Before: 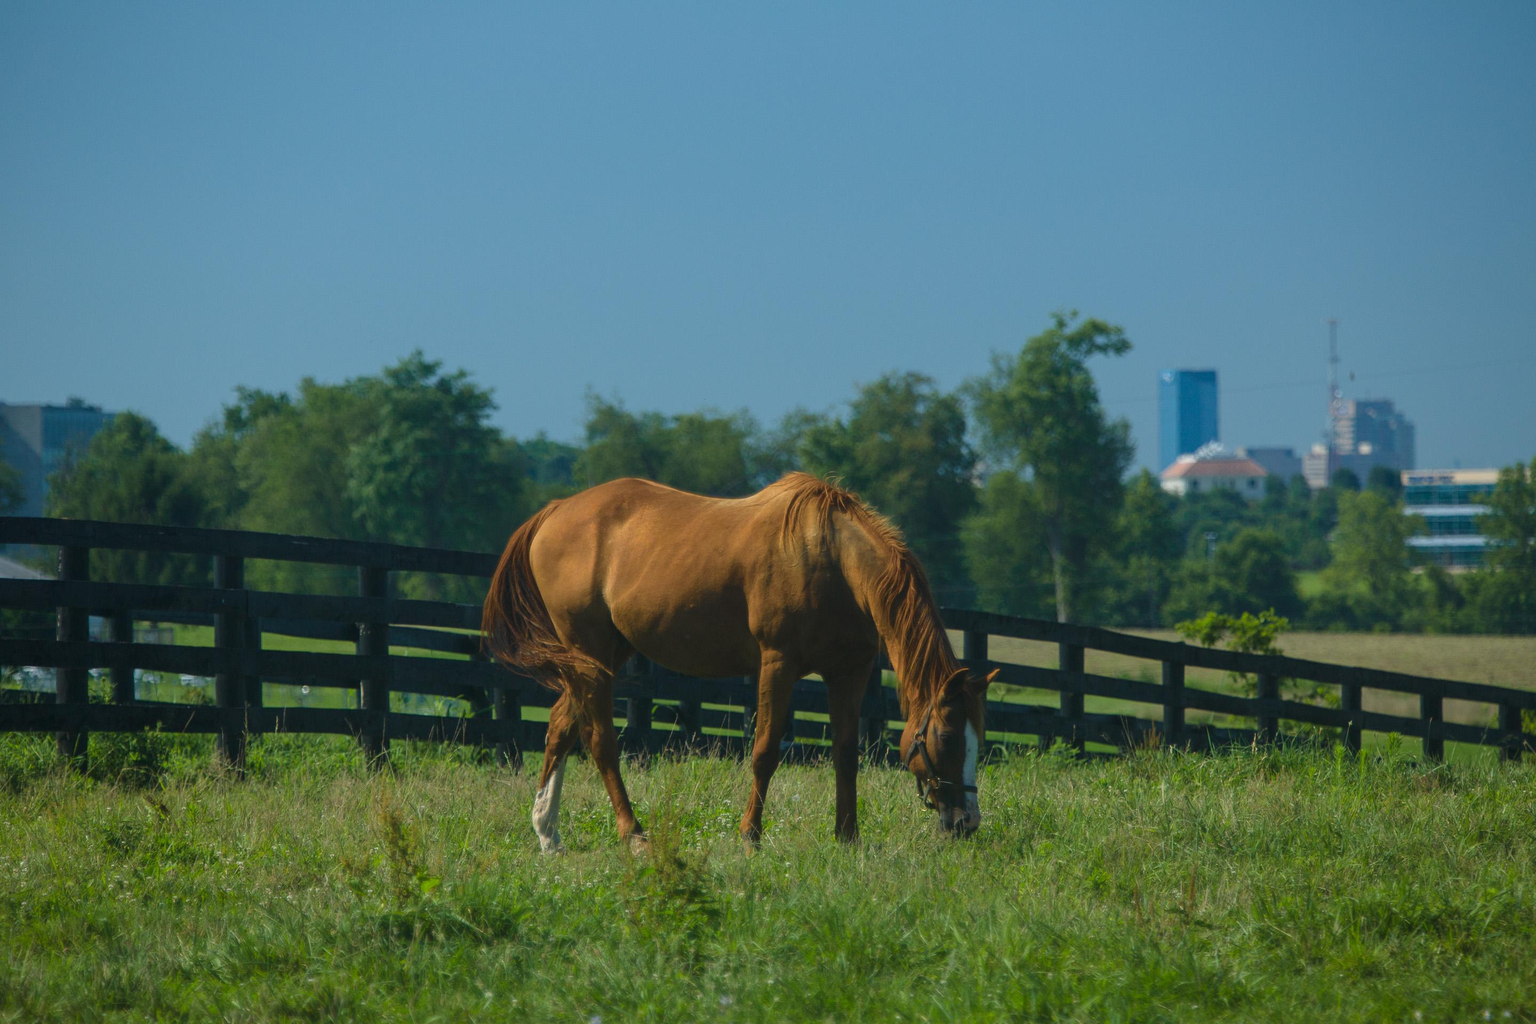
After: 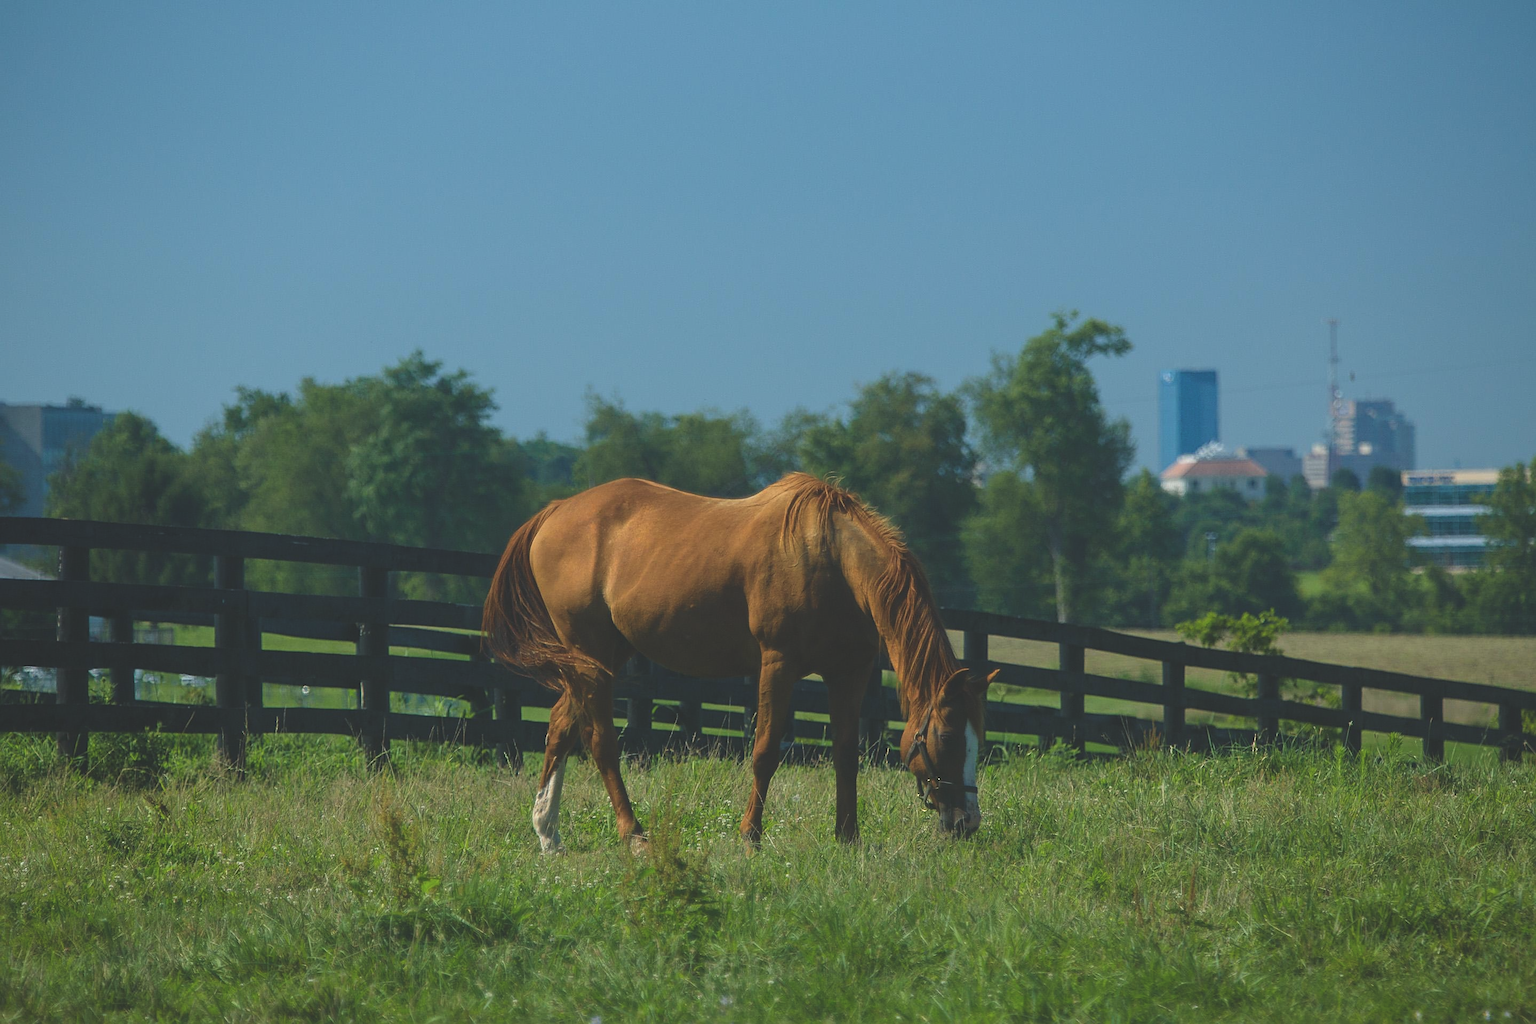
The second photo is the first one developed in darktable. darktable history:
sharpen: on, module defaults
exposure: black level correction -0.022, exposure -0.035 EV, compensate exposure bias true, compensate highlight preservation false
